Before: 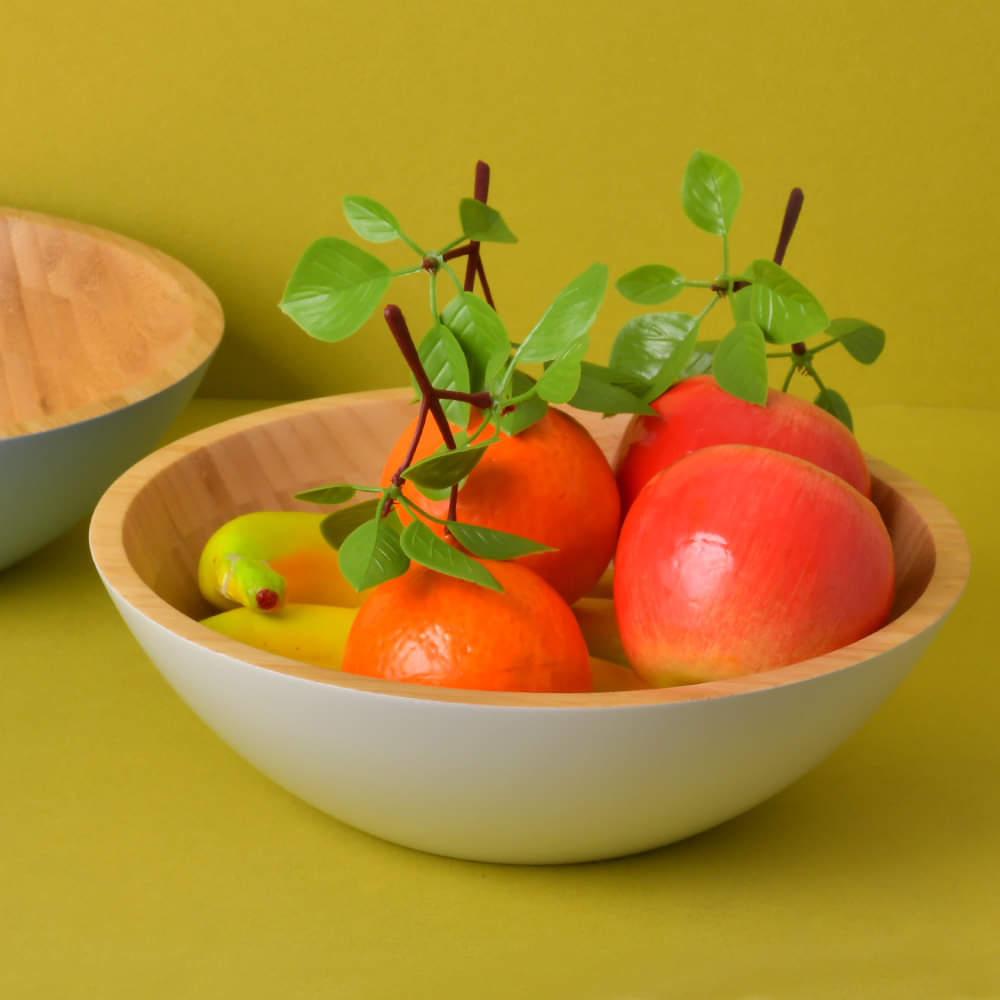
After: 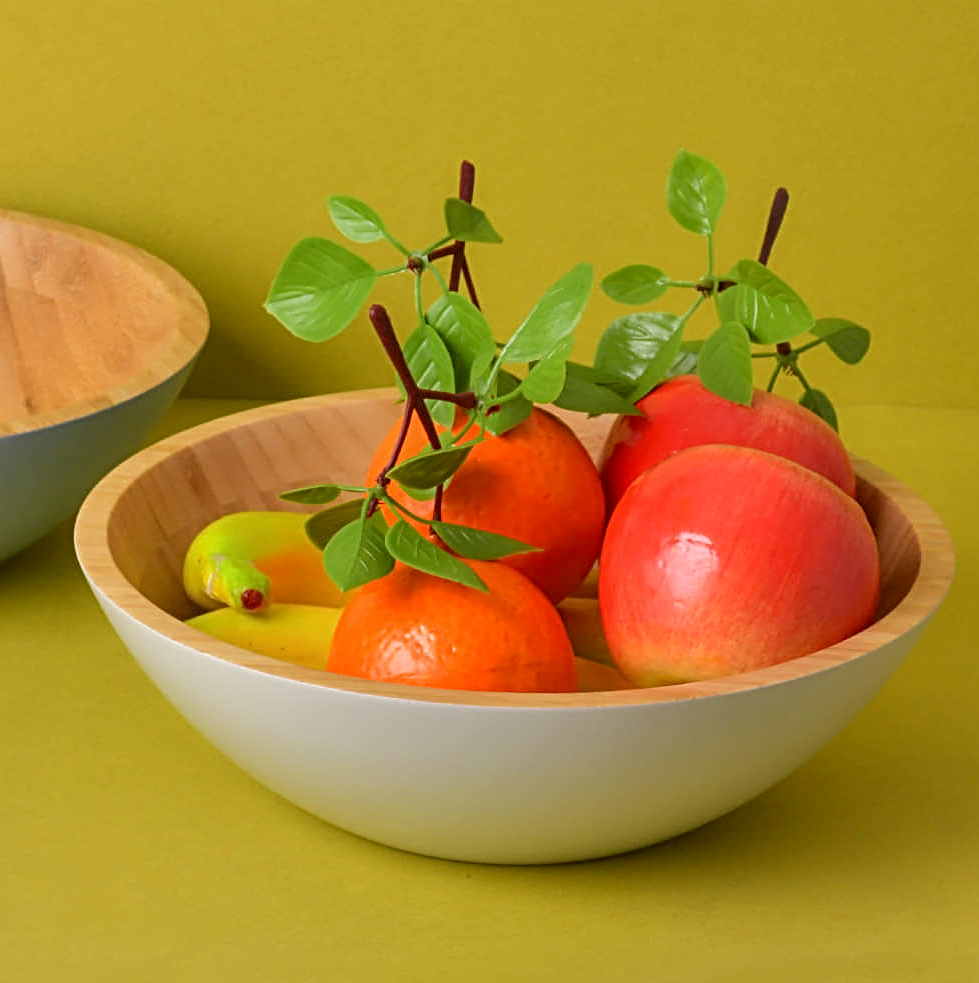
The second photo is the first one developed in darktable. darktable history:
crop and rotate: left 1.568%, right 0.518%, bottom 1.657%
contrast equalizer: octaves 7, y [[0.5, 0.488, 0.462, 0.461, 0.491, 0.5], [0.5 ×6], [0.5 ×6], [0 ×6], [0 ×6]]
sharpen: radius 3.974
local contrast: on, module defaults
